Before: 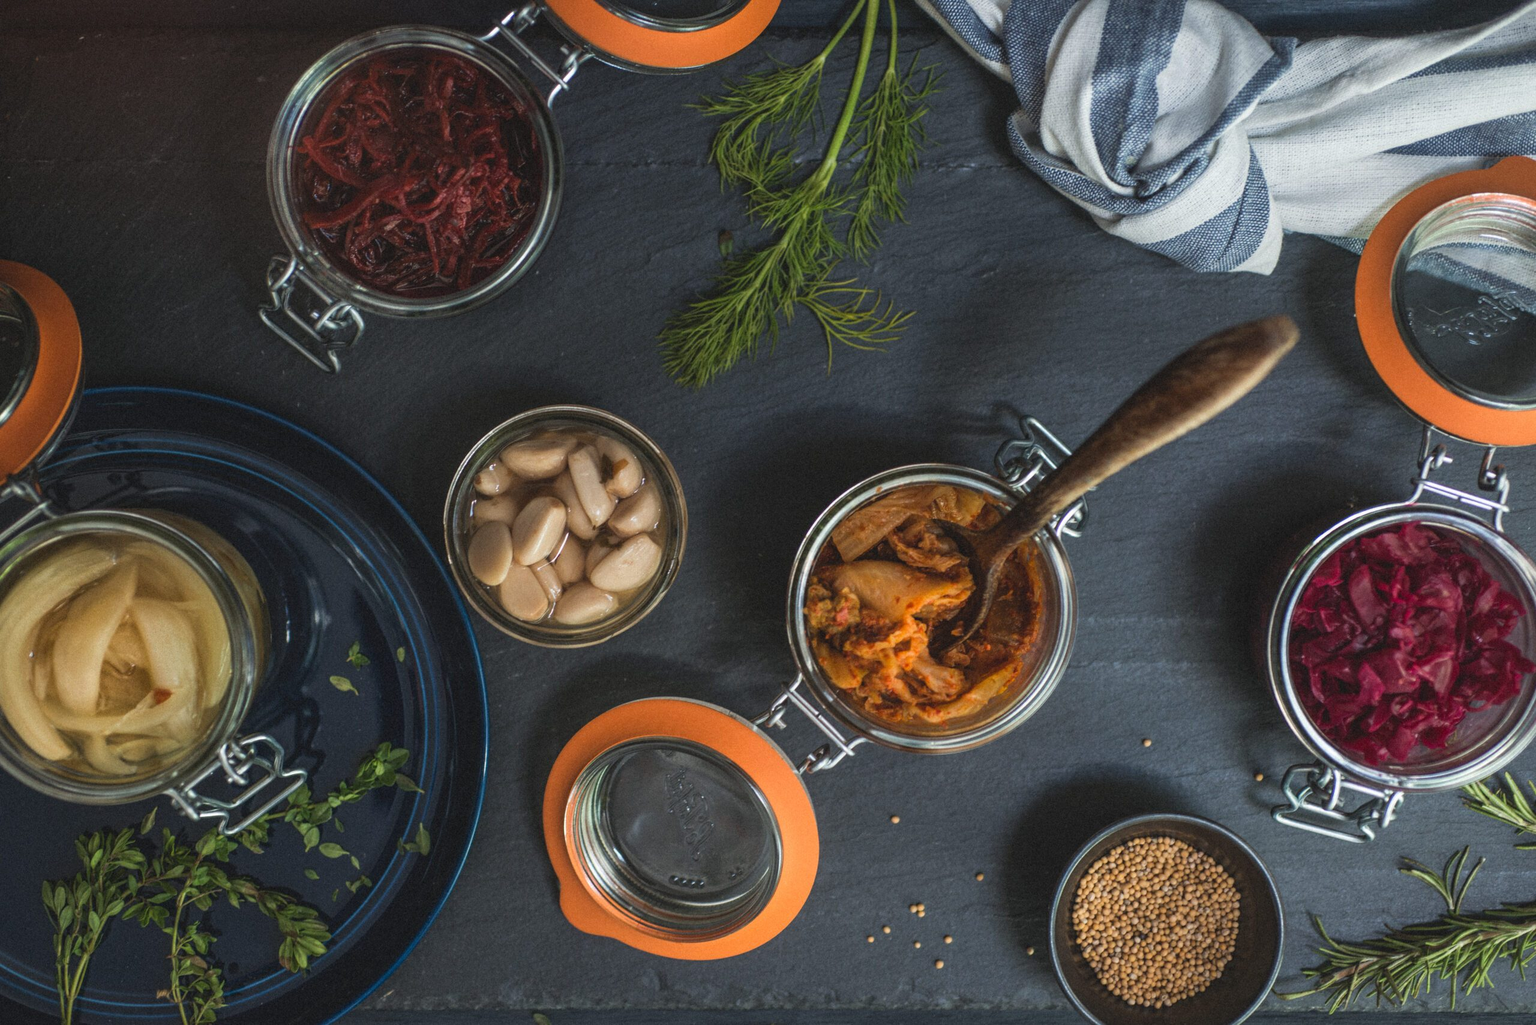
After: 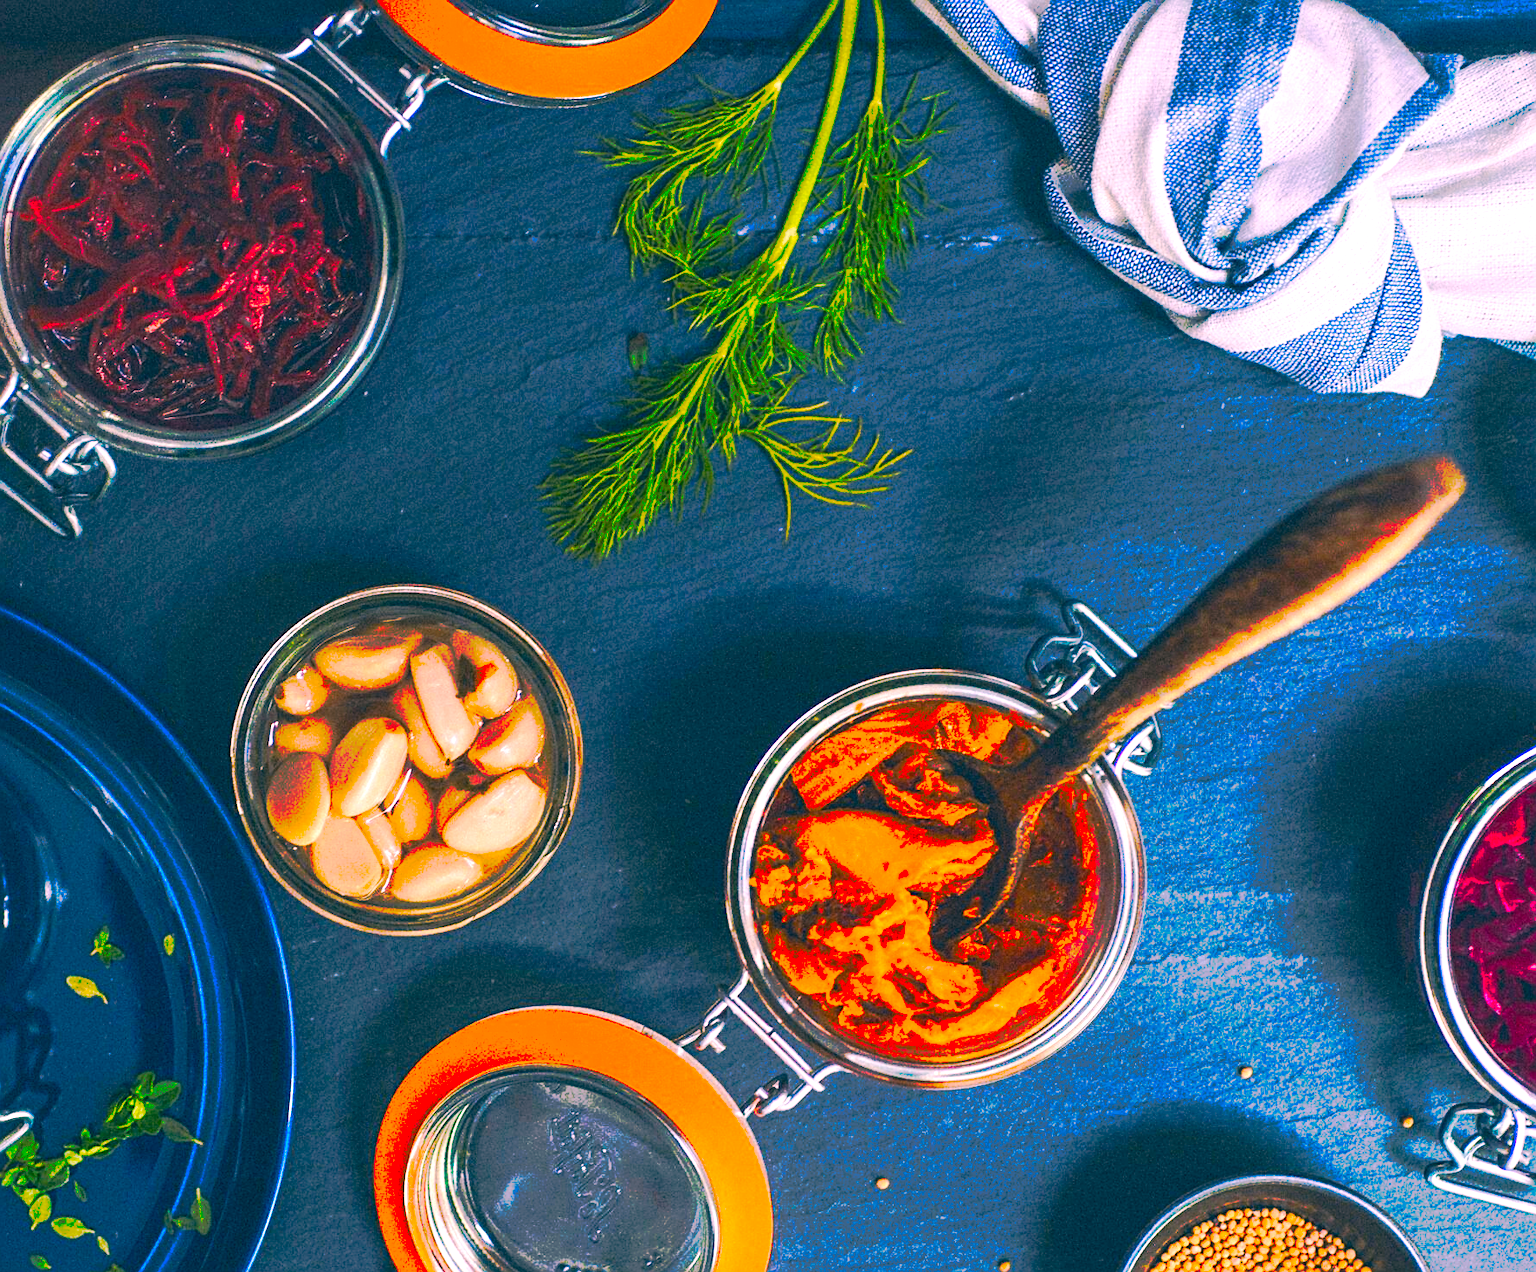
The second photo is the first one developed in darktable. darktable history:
crop: left 18.479%, right 12.2%, bottom 13.971%
color correction: highlights a* 17.03, highlights b* 0.205, shadows a* -15.38, shadows b* -14.56, saturation 1.5
rotate and perspective: automatic cropping original format, crop left 0, crop top 0
tone curve: curves: ch0 [(0, 0) (0.003, 0.003) (0.011, 0.011) (0.025, 0.024) (0.044, 0.043) (0.069, 0.067) (0.1, 0.096) (0.136, 0.131) (0.177, 0.171) (0.224, 0.216) (0.277, 0.267) (0.335, 0.323) (0.399, 0.384) (0.468, 0.451) (0.543, 0.678) (0.623, 0.734) (0.709, 0.795) (0.801, 0.859) (0.898, 0.928) (1, 1)], preserve colors none
sharpen: on, module defaults
color balance rgb: perceptual saturation grading › global saturation 20%, global vibrance 20%
exposure: black level correction -0.001, exposure 0.9 EV, compensate exposure bias true, compensate highlight preservation false
